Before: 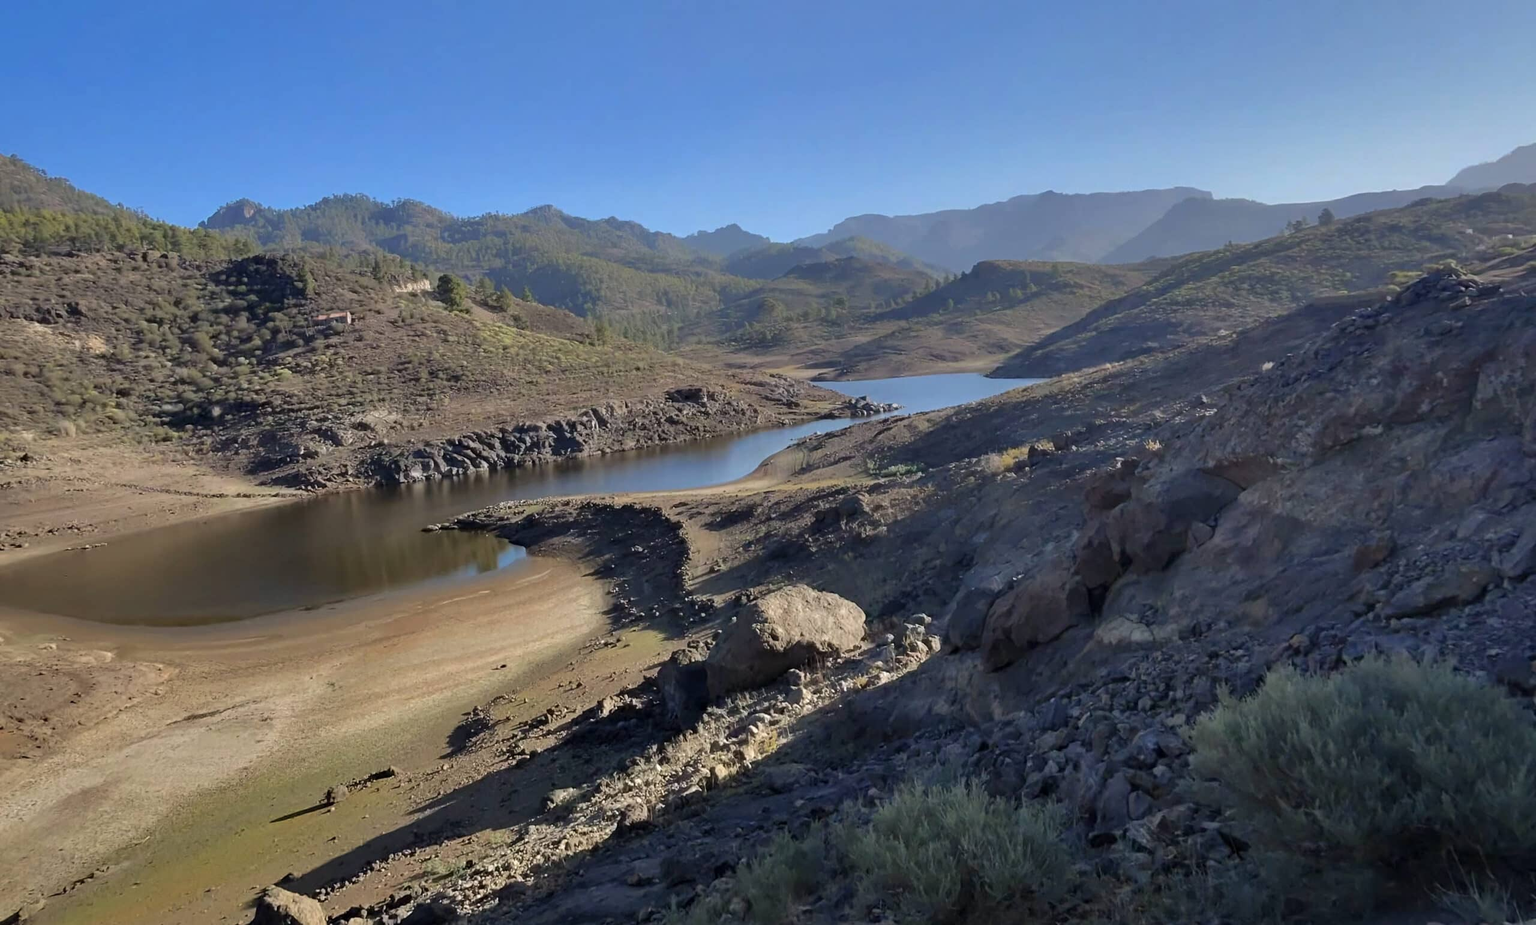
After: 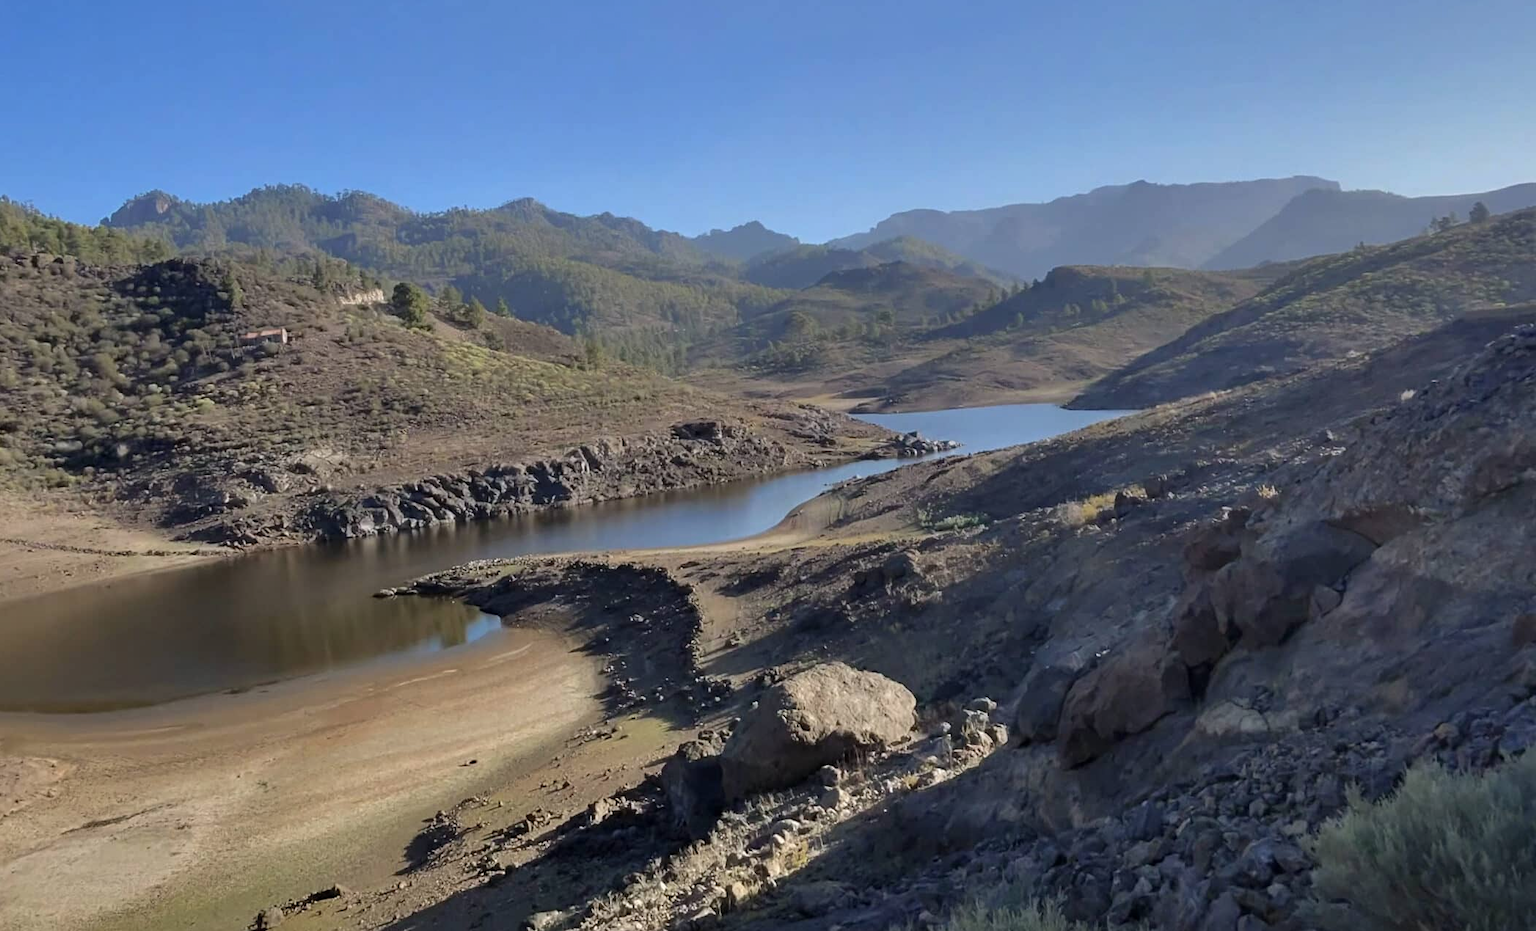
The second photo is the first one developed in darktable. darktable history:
crop and rotate: left 7.596%, top 4.672%, right 10.574%, bottom 12.916%
contrast brightness saturation: saturation -0.046
